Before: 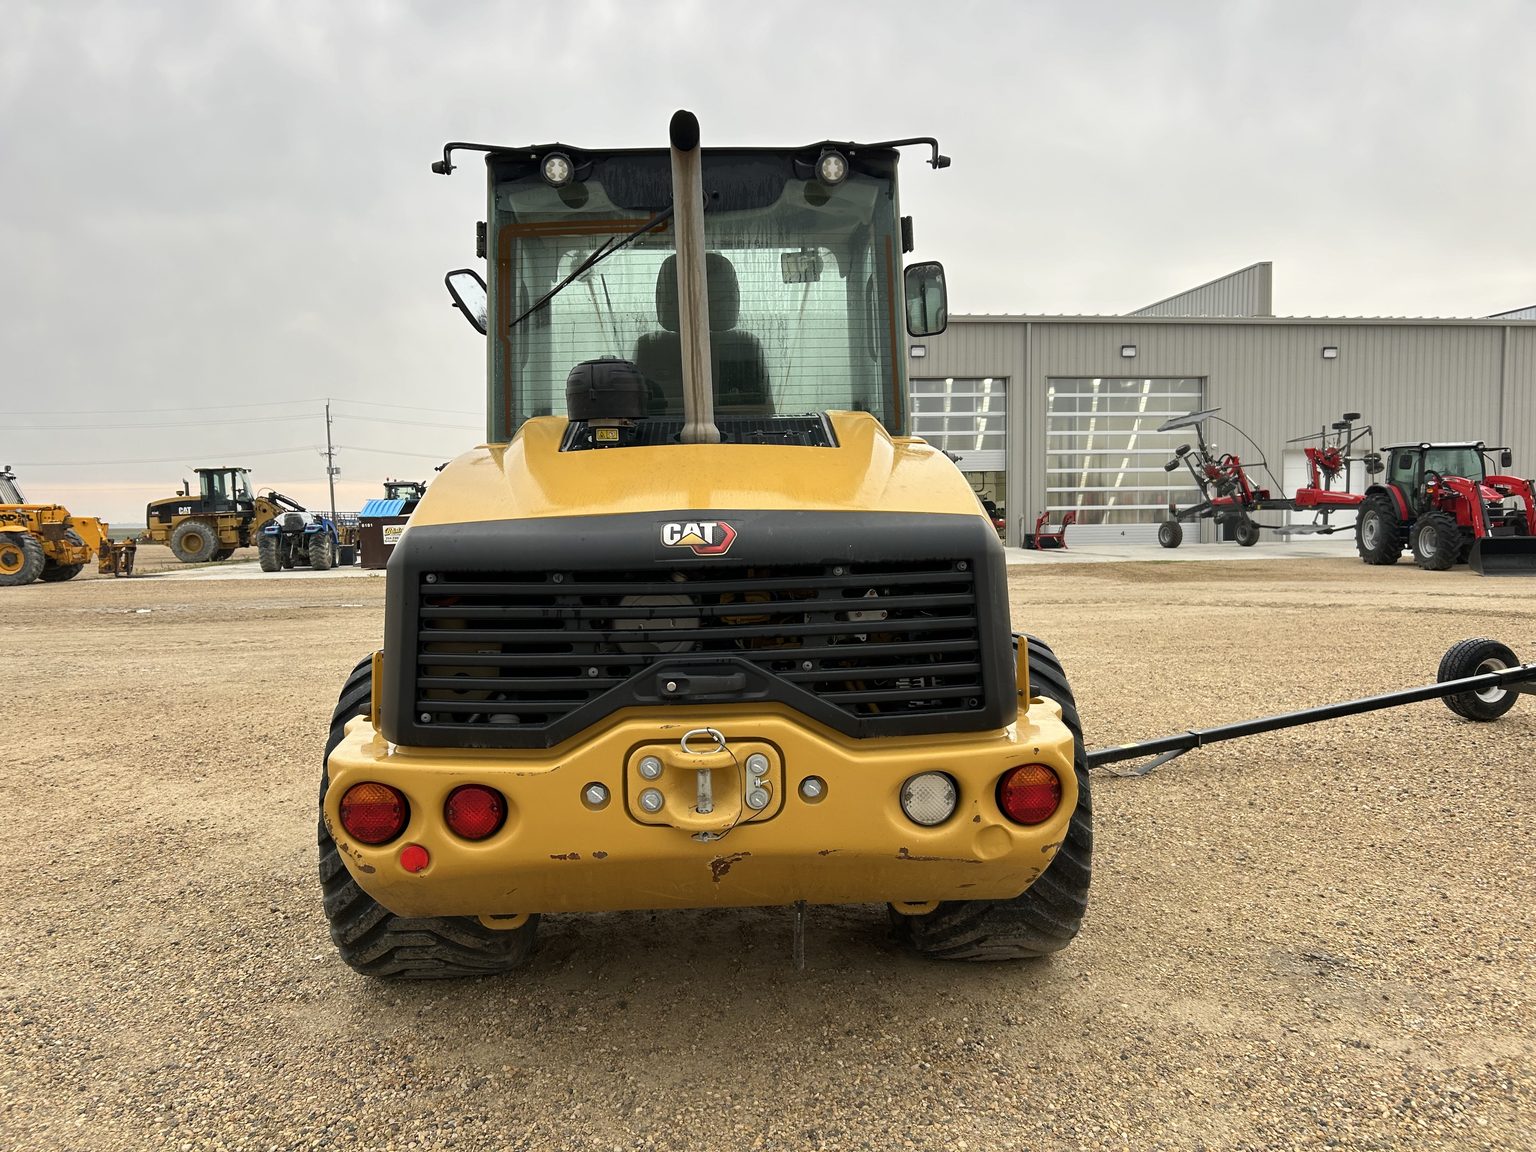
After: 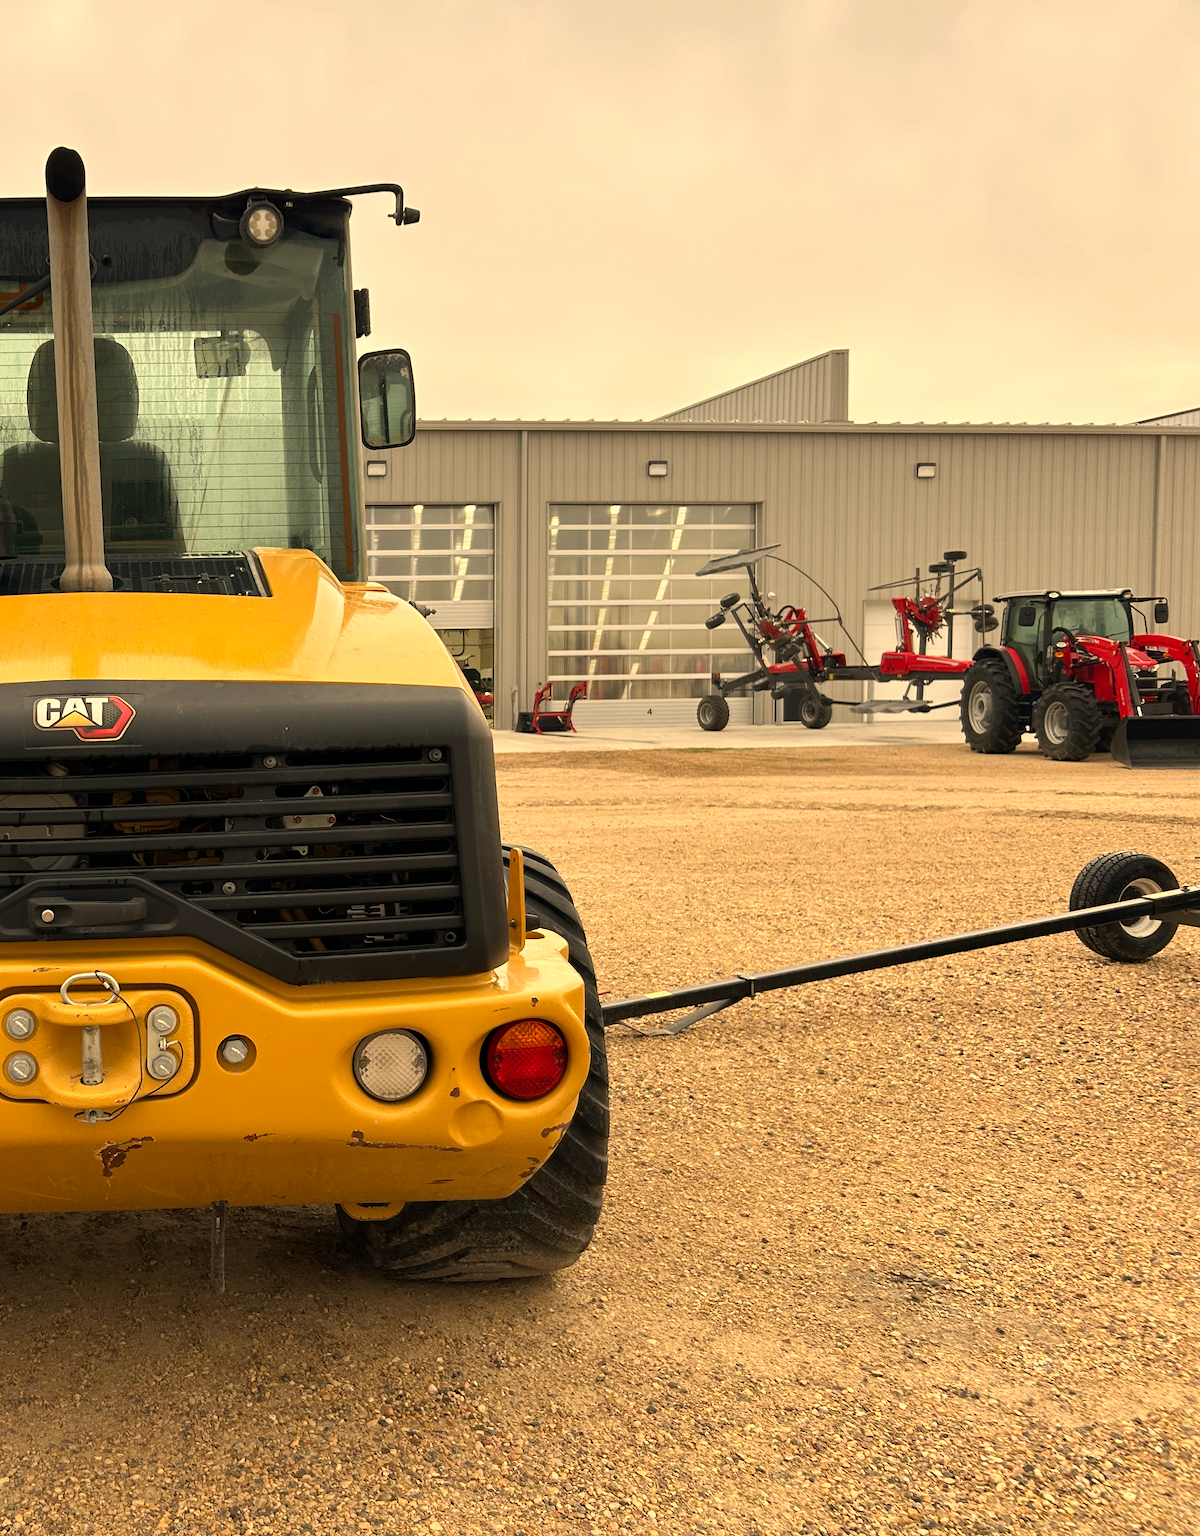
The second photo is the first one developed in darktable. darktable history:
white balance: red 1.123, blue 0.83
crop: left 41.402%
